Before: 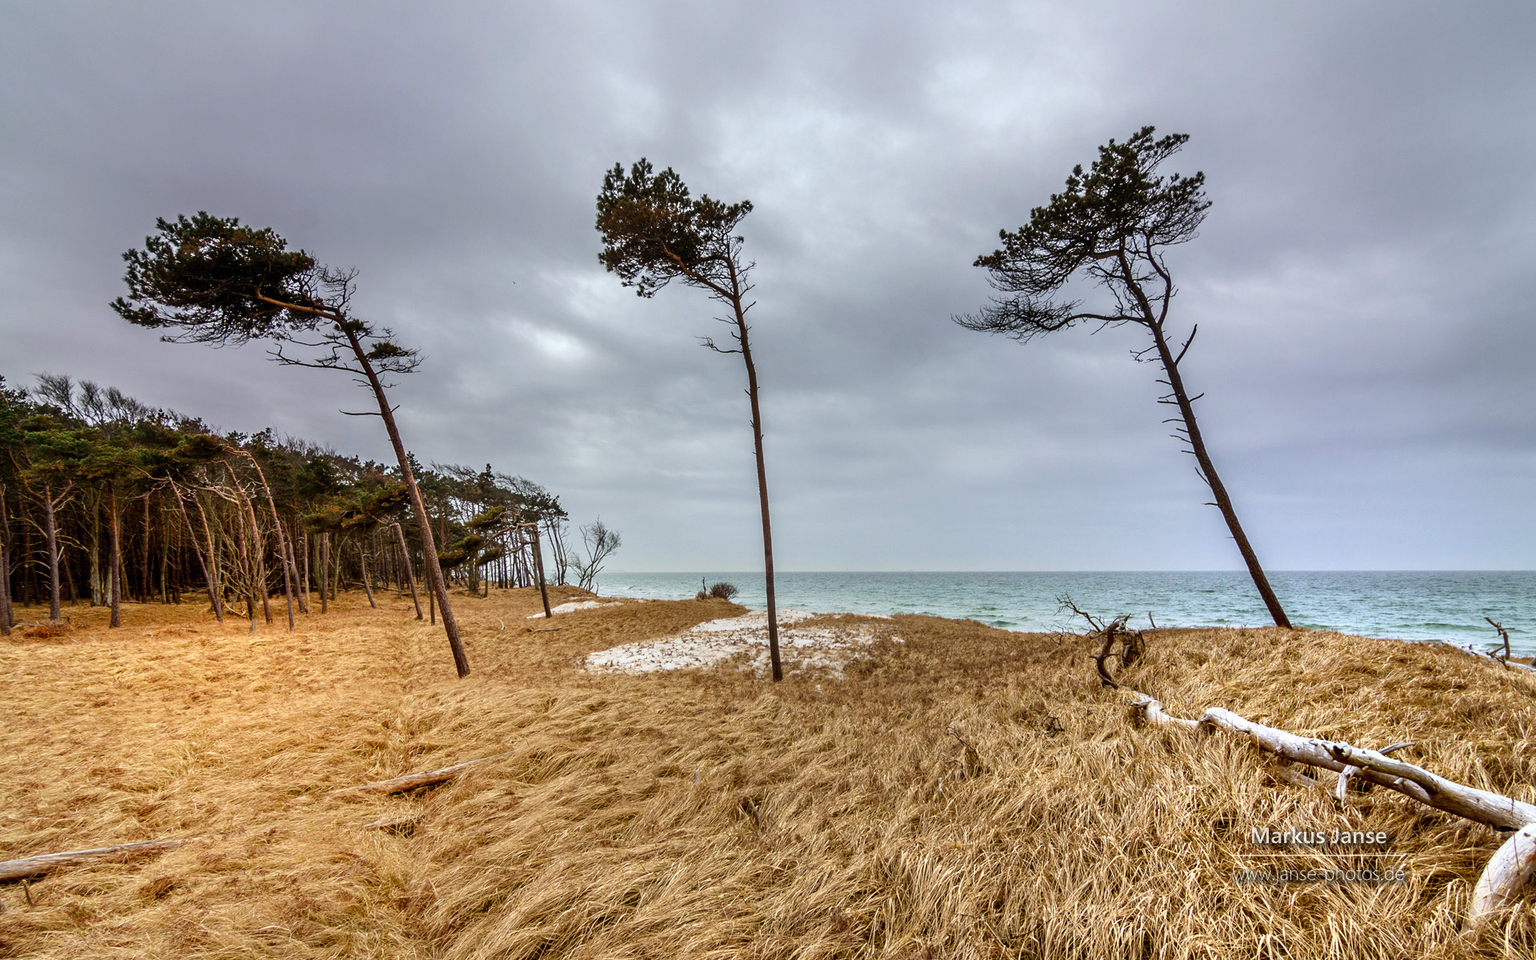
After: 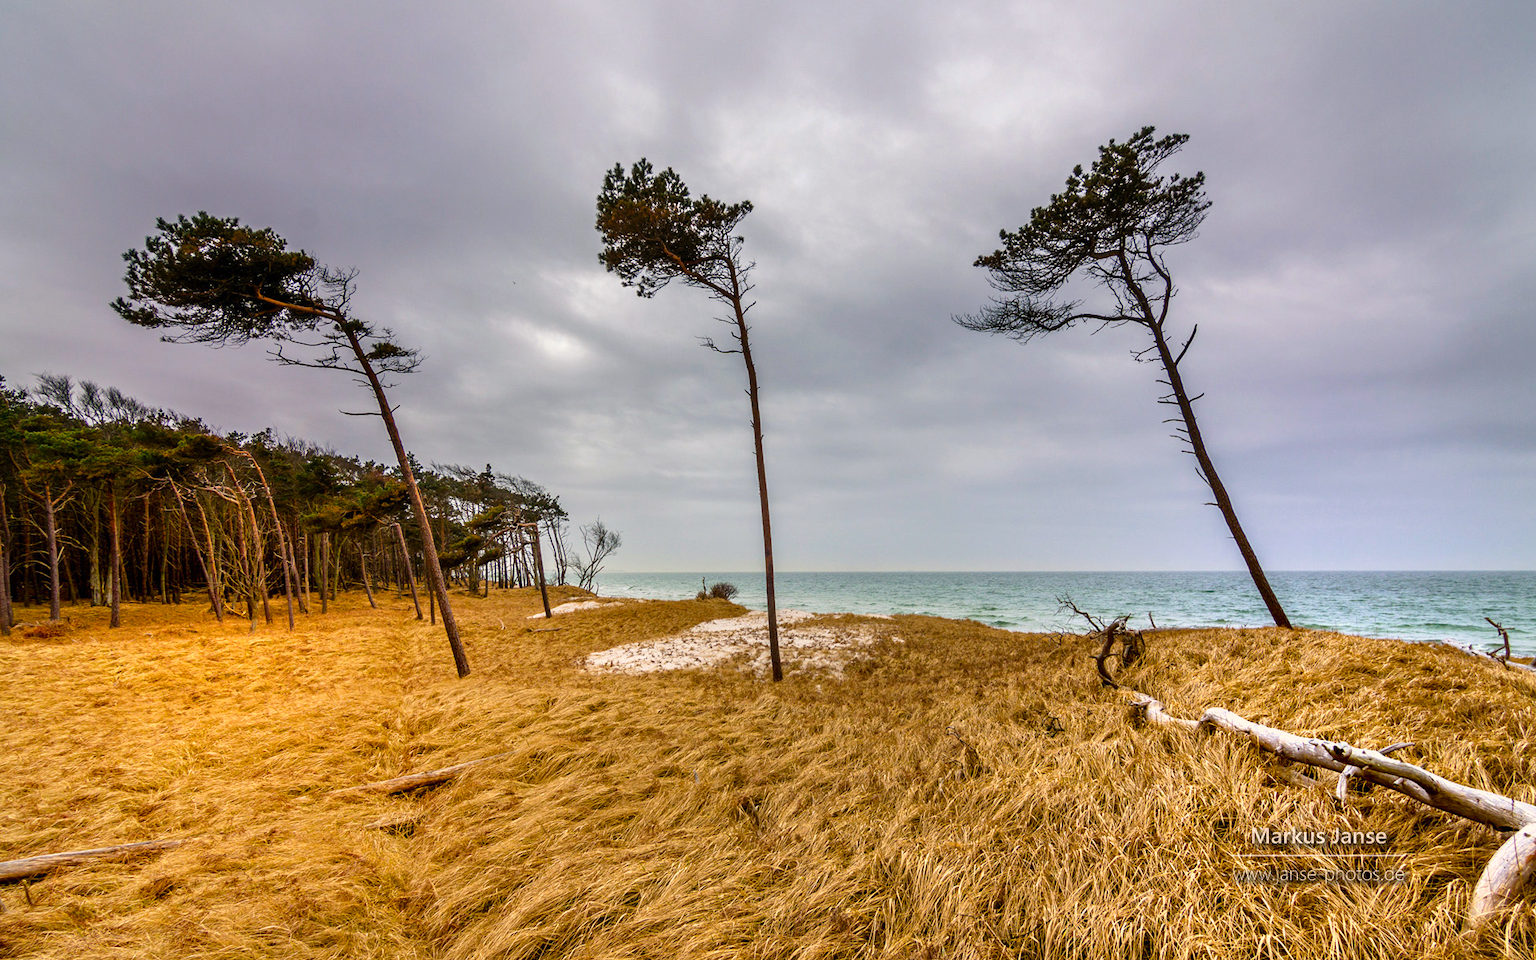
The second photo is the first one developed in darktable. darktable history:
color balance rgb: shadows lift › chroma 0.809%, shadows lift › hue 112.47°, highlights gain › chroma 3.025%, highlights gain › hue 60.16°, linear chroma grading › global chroma 14.485%, perceptual saturation grading › global saturation 9.911%, global vibrance 20%
